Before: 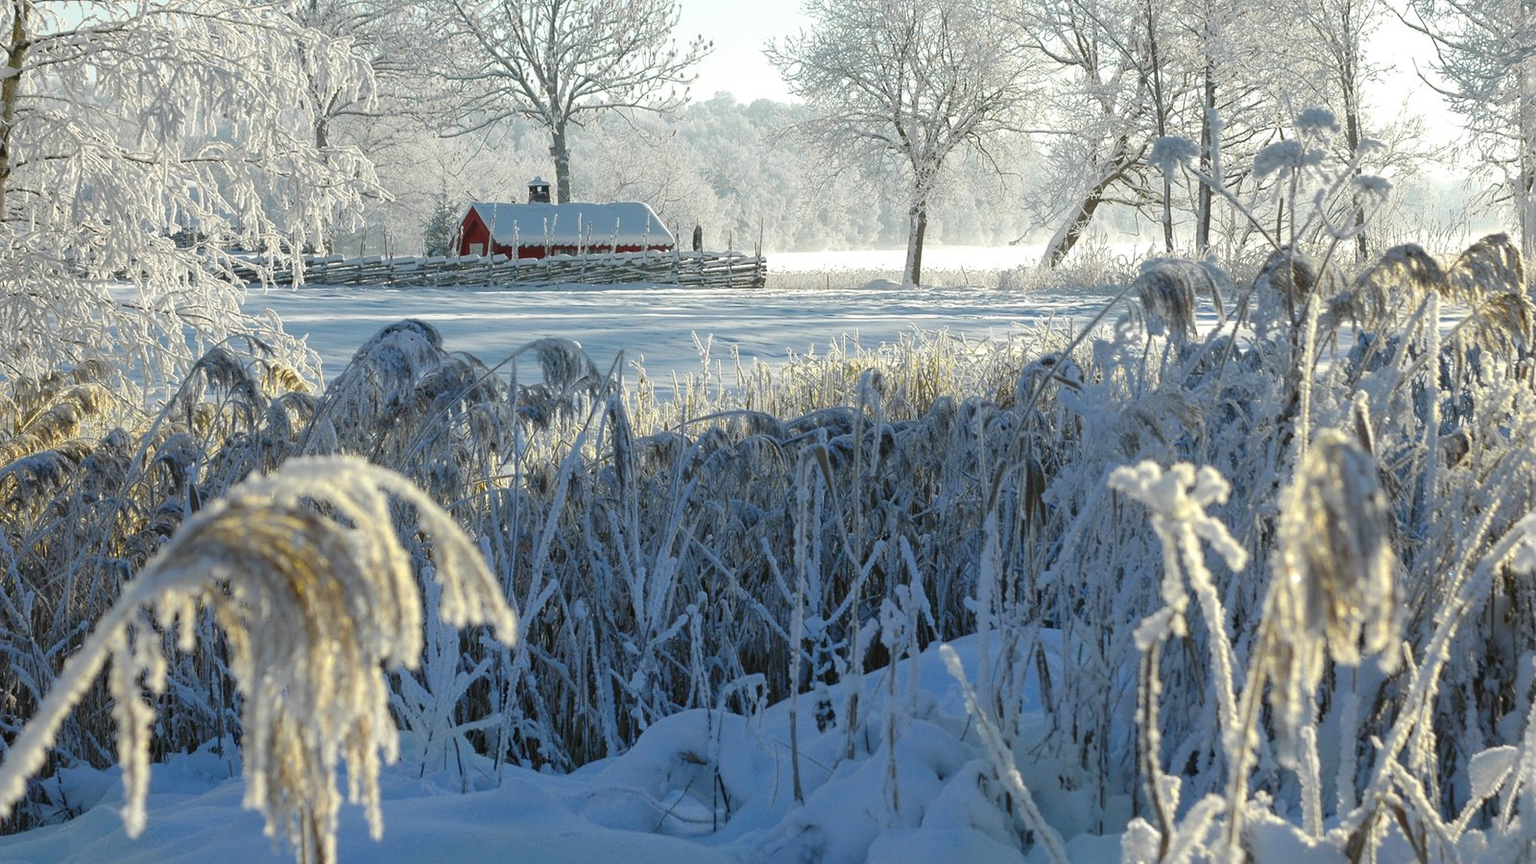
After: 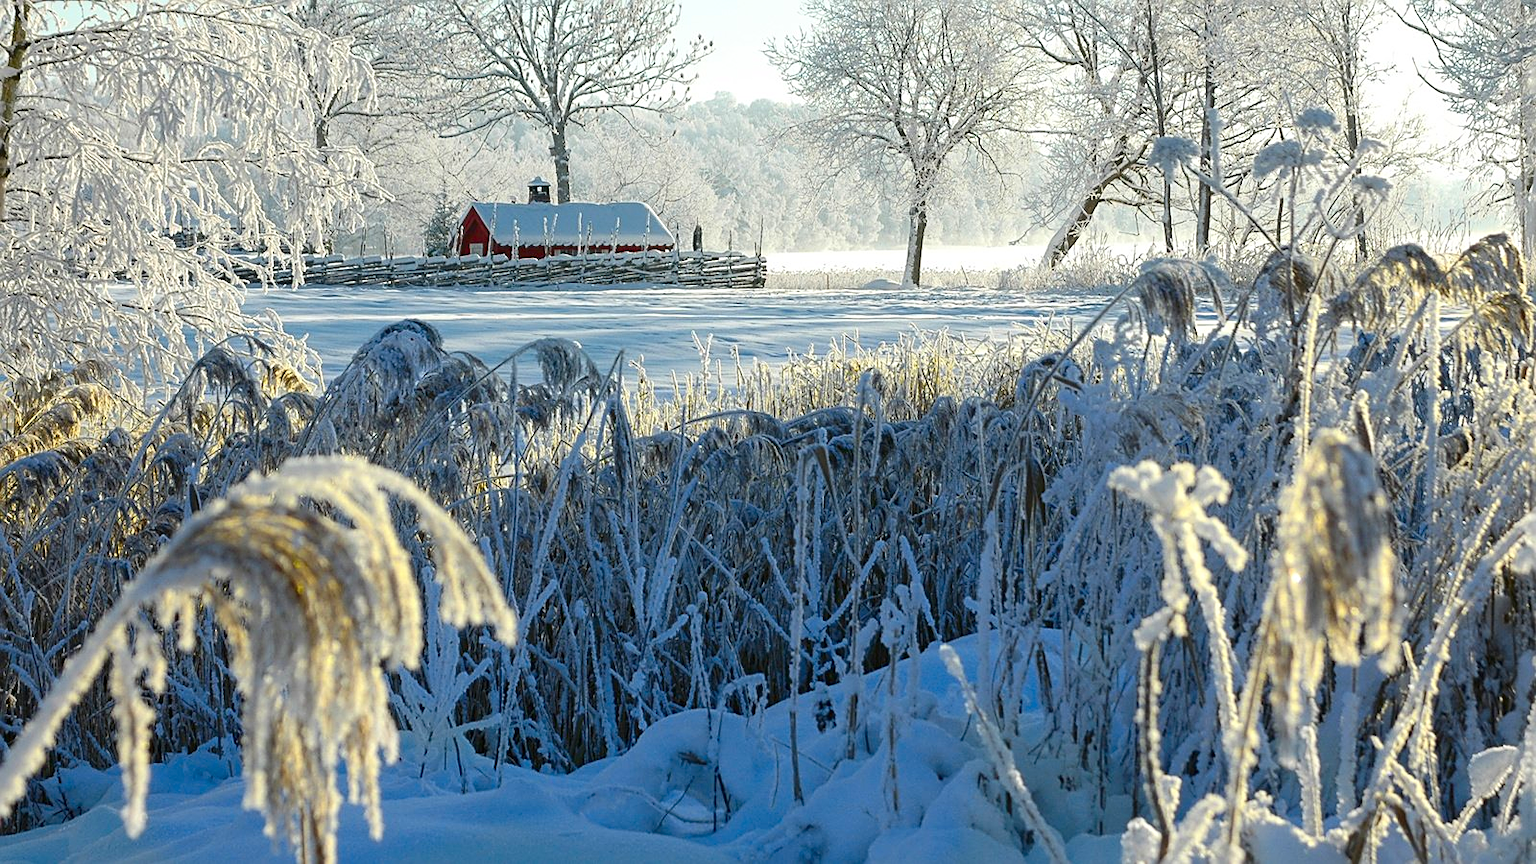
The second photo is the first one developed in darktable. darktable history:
sharpen: on, module defaults
contrast brightness saturation: contrast 0.16, saturation 0.321
